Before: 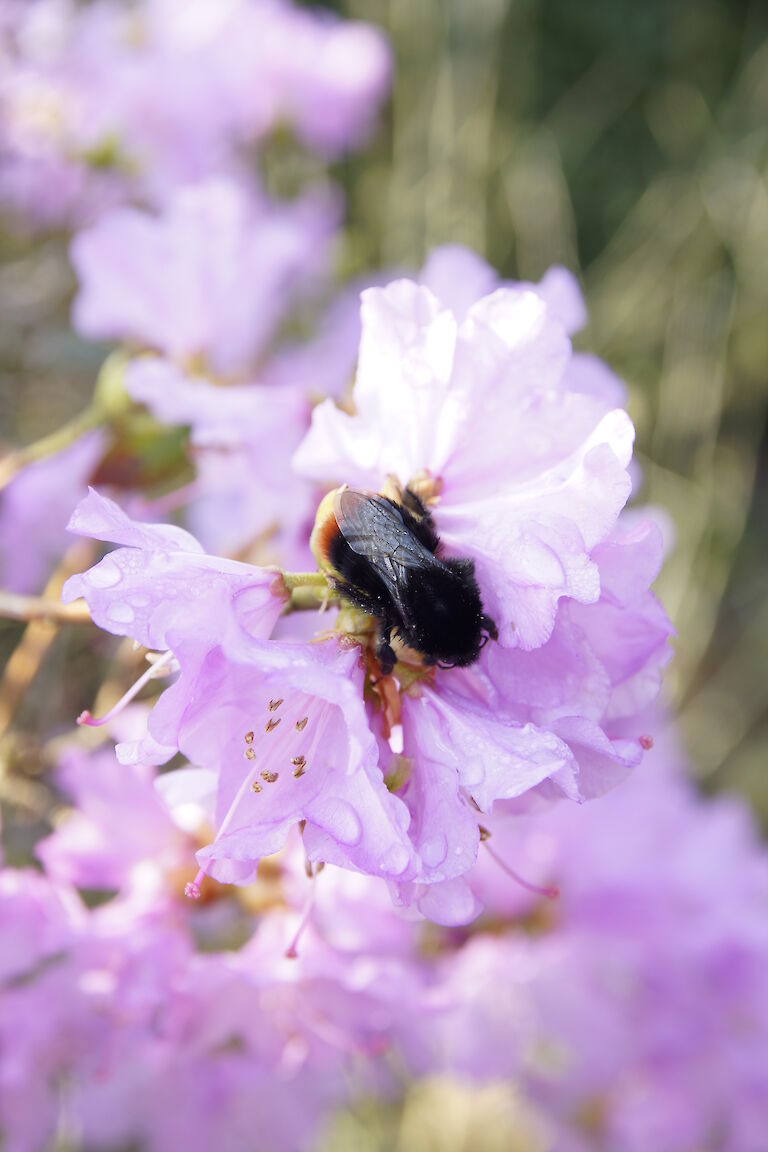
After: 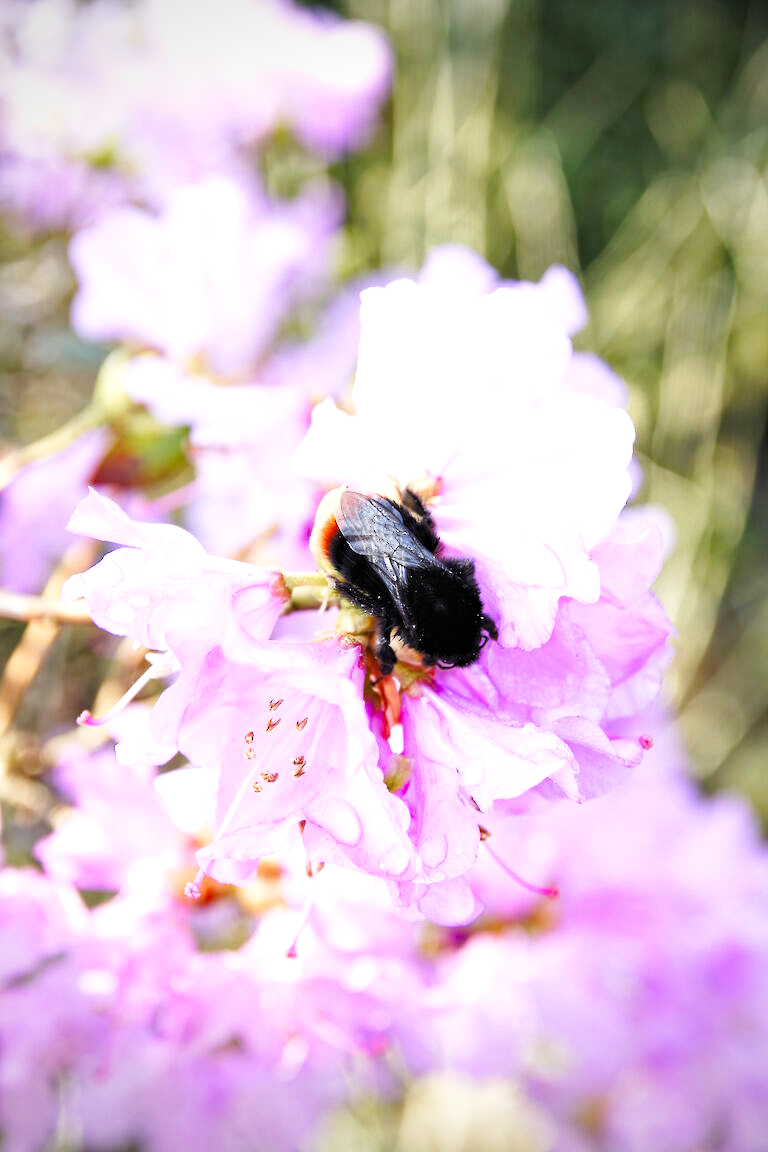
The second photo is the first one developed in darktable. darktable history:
filmic: grey point source 18, black point source -8.65, white point source 2.45, grey point target 18, white point target 100, output power 2.2, latitude stops 2, contrast 1.5, saturation 100, global saturation 100
vignetting: fall-off radius 60.92%
local contrast: highlights 100%, shadows 100%, detail 120%, midtone range 0.2
vibrance: on, module defaults
haze removal: strength 0.29, distance 0.25, compatibility mode true, adaptive false
exposure: black level correction -0.002, exposure 0.54 EV, compensate highlight preservation false
contrast brightness saturation: contrast 0.2, brightness 0.16, saturation 0.22
